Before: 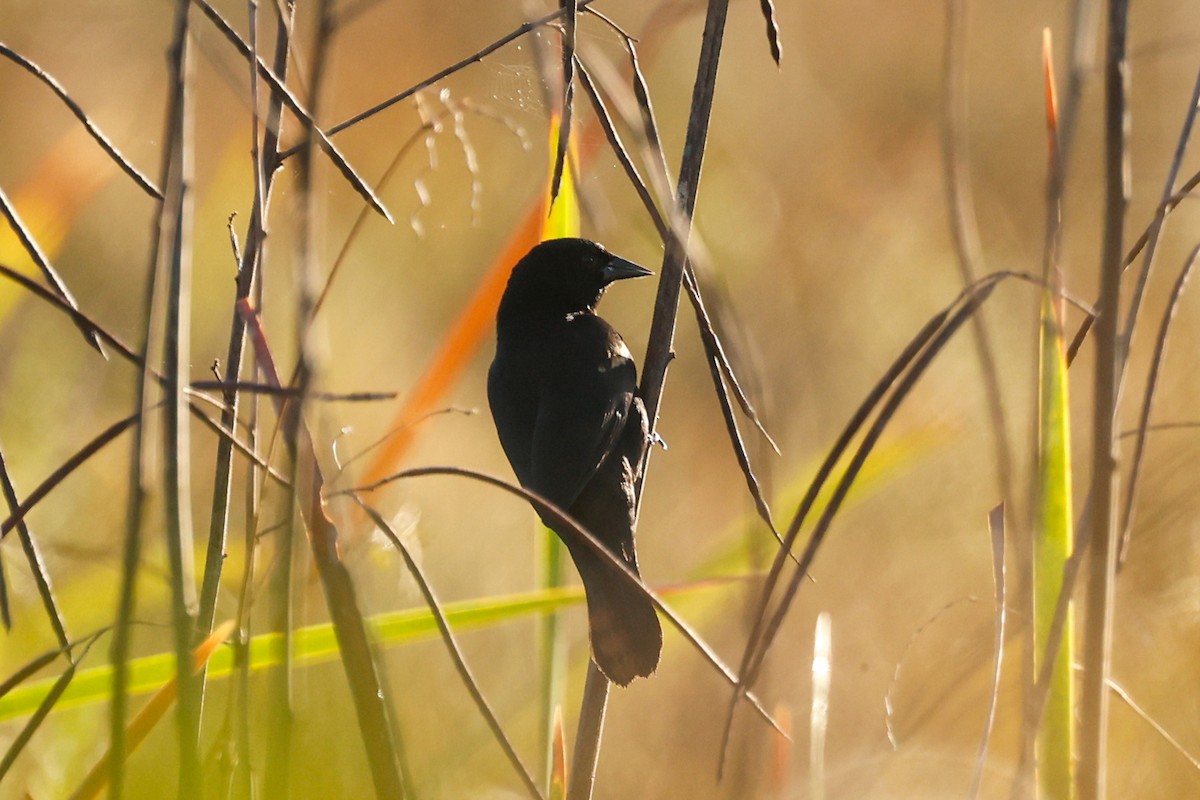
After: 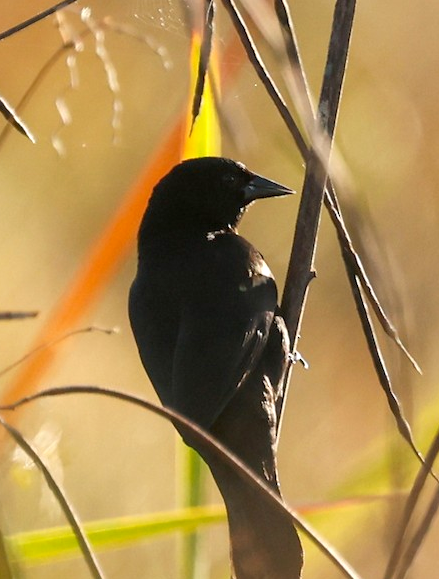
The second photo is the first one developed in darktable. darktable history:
crop and rotate: left 29.944%, top 10.179%, right 33.412%, bottom 17.423%
exposure: black level correction 0.002, exposure 0.146 EV, compensate highlight preservation false
